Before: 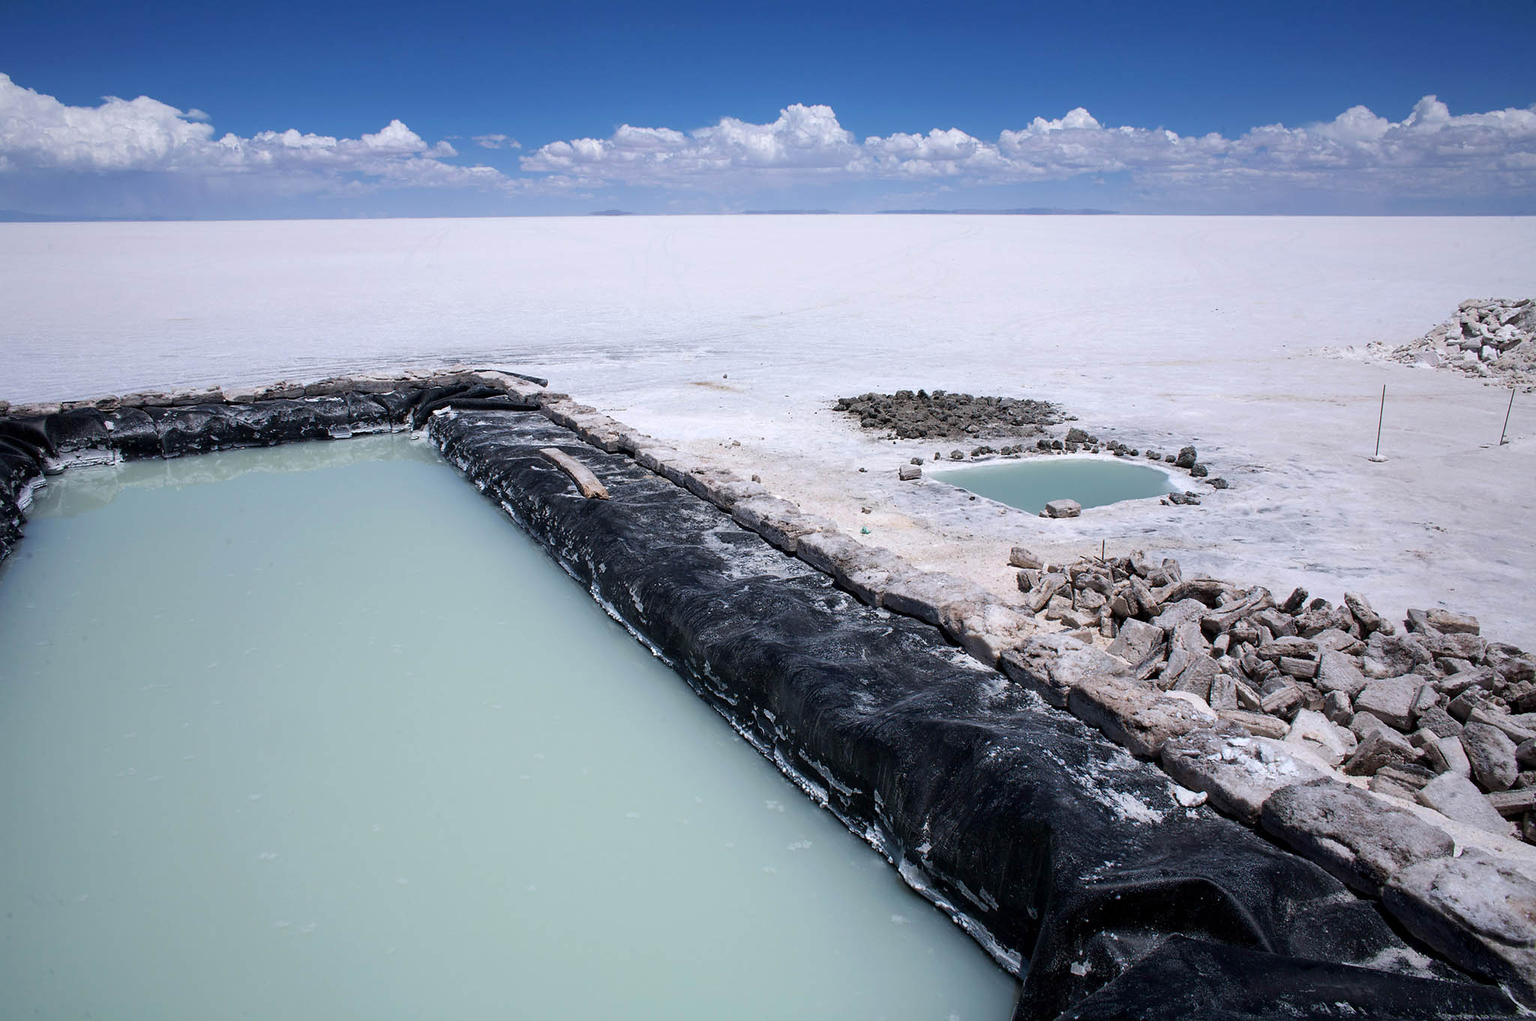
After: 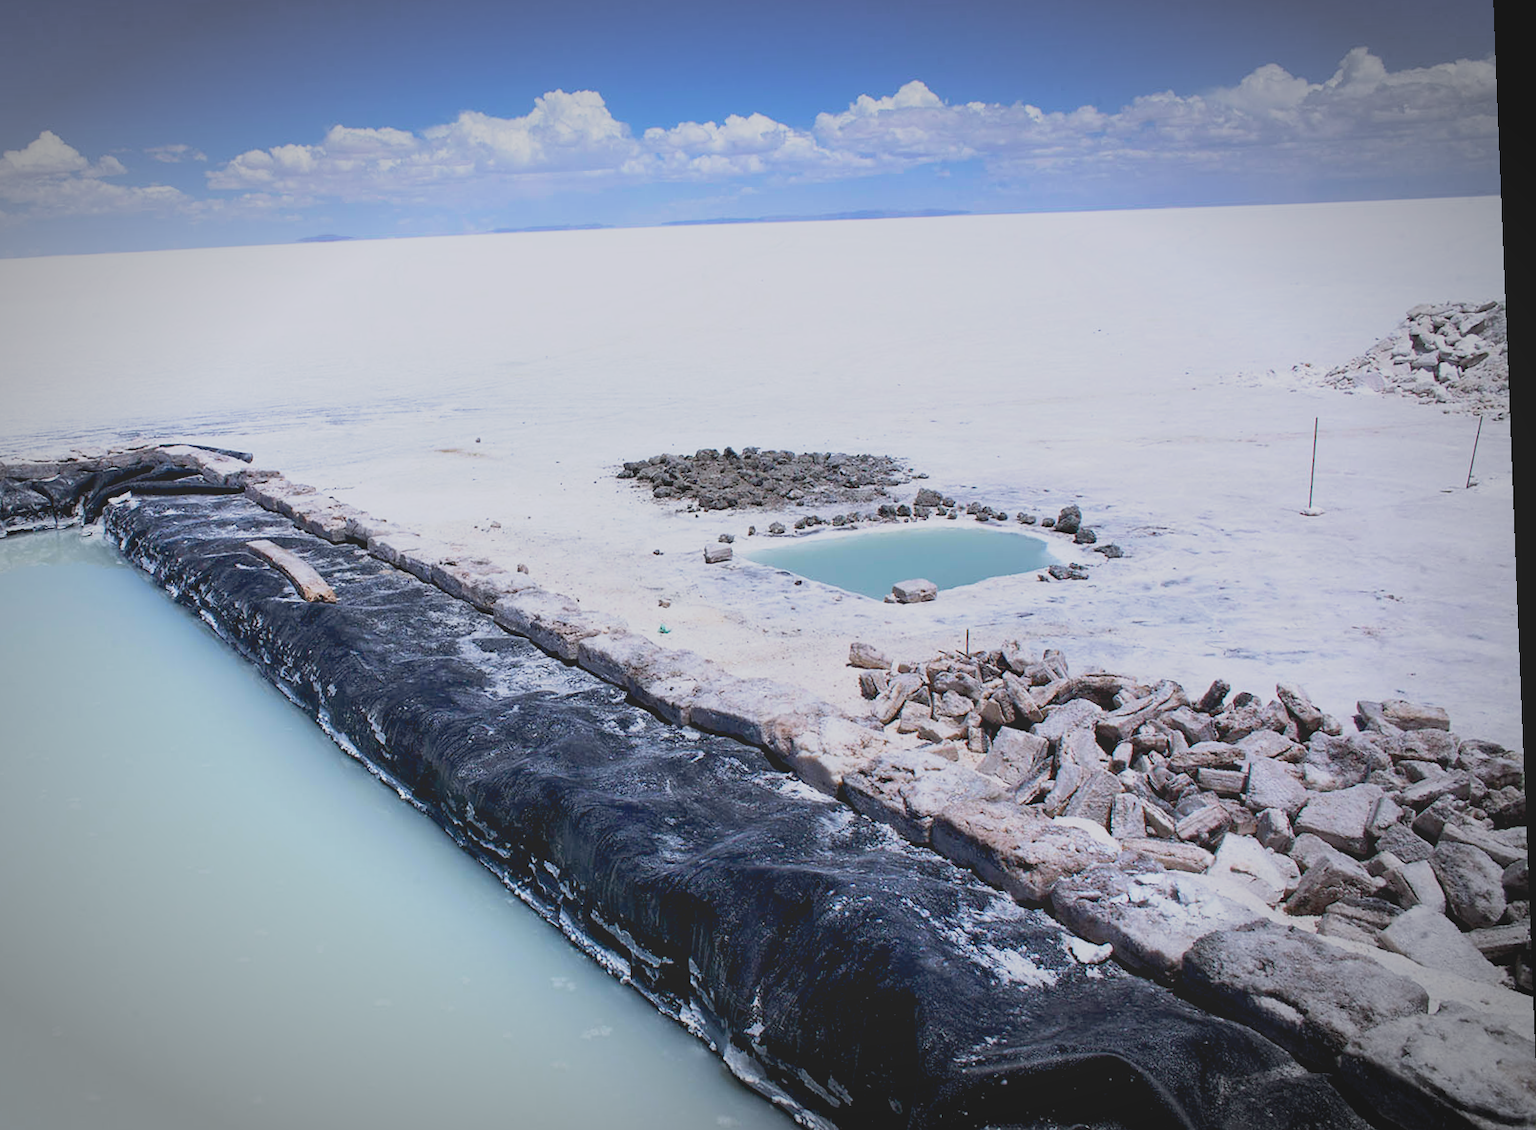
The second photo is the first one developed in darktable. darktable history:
contrast brightness saturation: contrast -0.28
white balance: red 0.974, blue 1.044
base curve: curves: ch0 [(0, 0) (0.579, 0.807) (1, 1)], preserve colors none
crop: left 23.095%, top 5.827%, bottom 11.854%
vignetting: fall-off start 79.43%, saturation -0.649, width/height ratio 1.327, unbound false
exposure: black level correction 0.007, compensate highlight preservation false
rotate and perspective: rotation -2.29°, automatic cropping off
